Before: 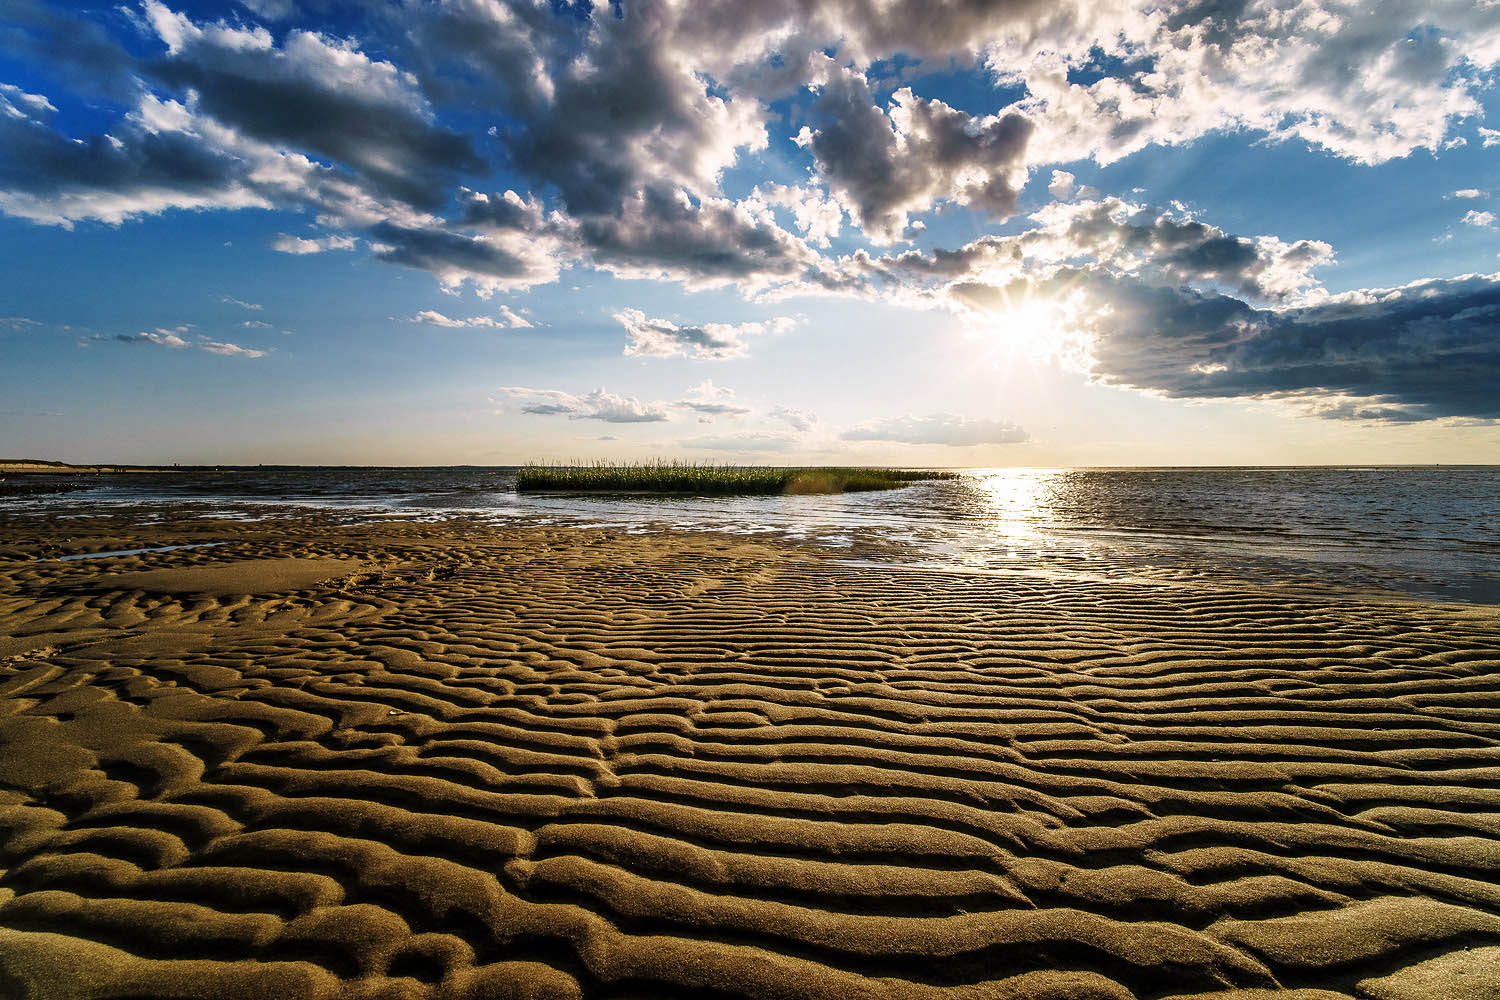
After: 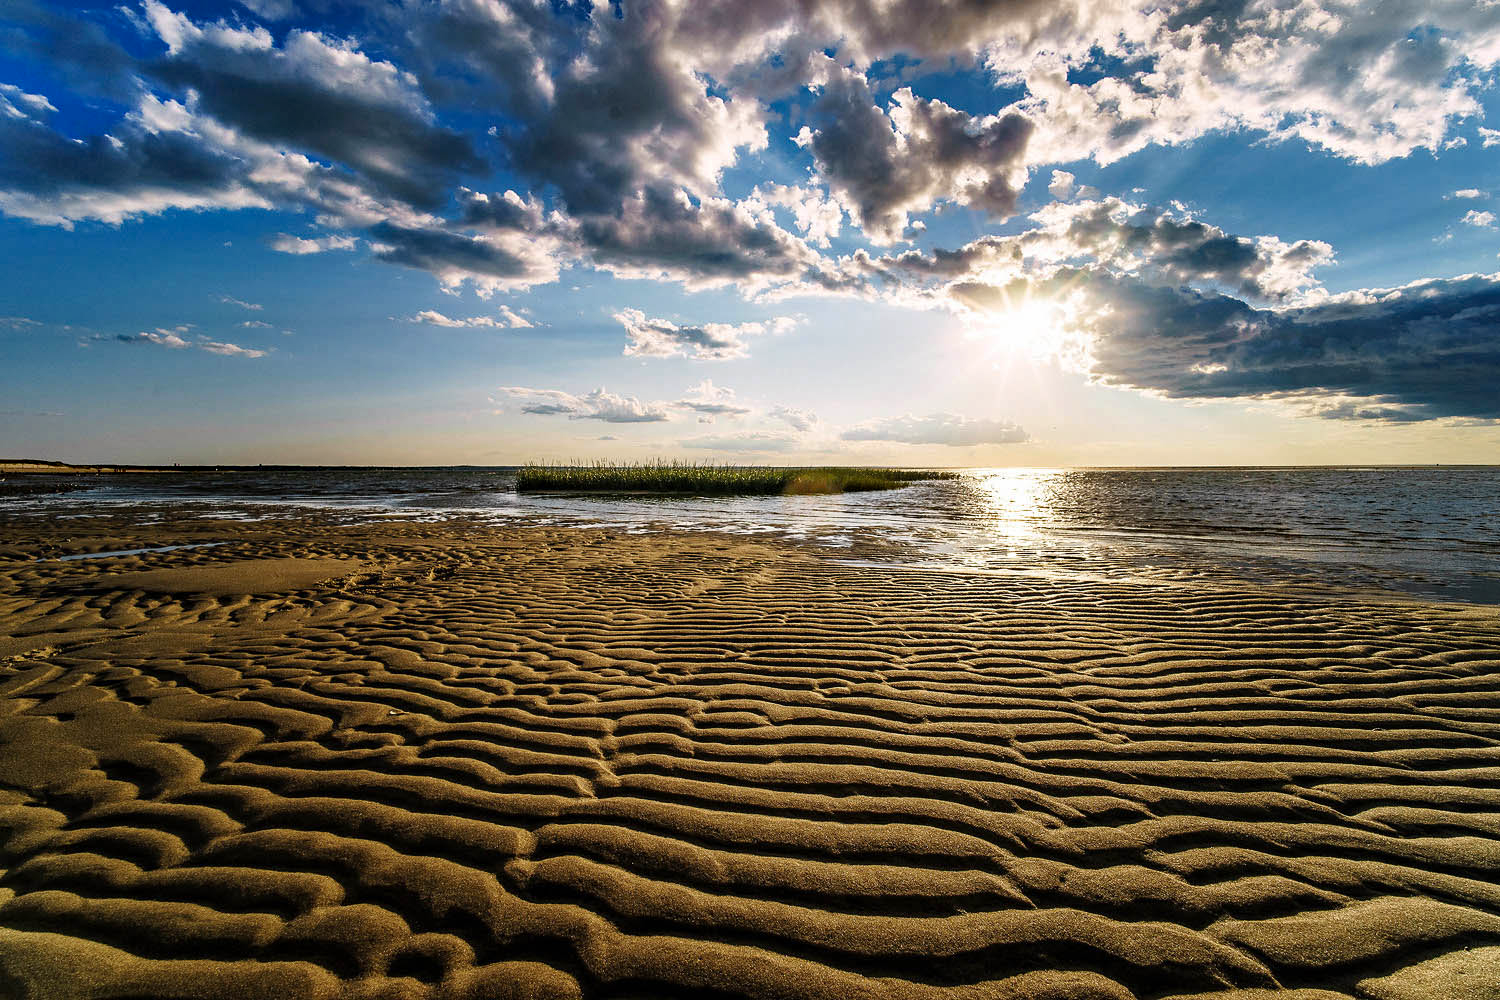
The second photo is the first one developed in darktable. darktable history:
haze removal: strength 0.244, distance 0.243, adaptive false
